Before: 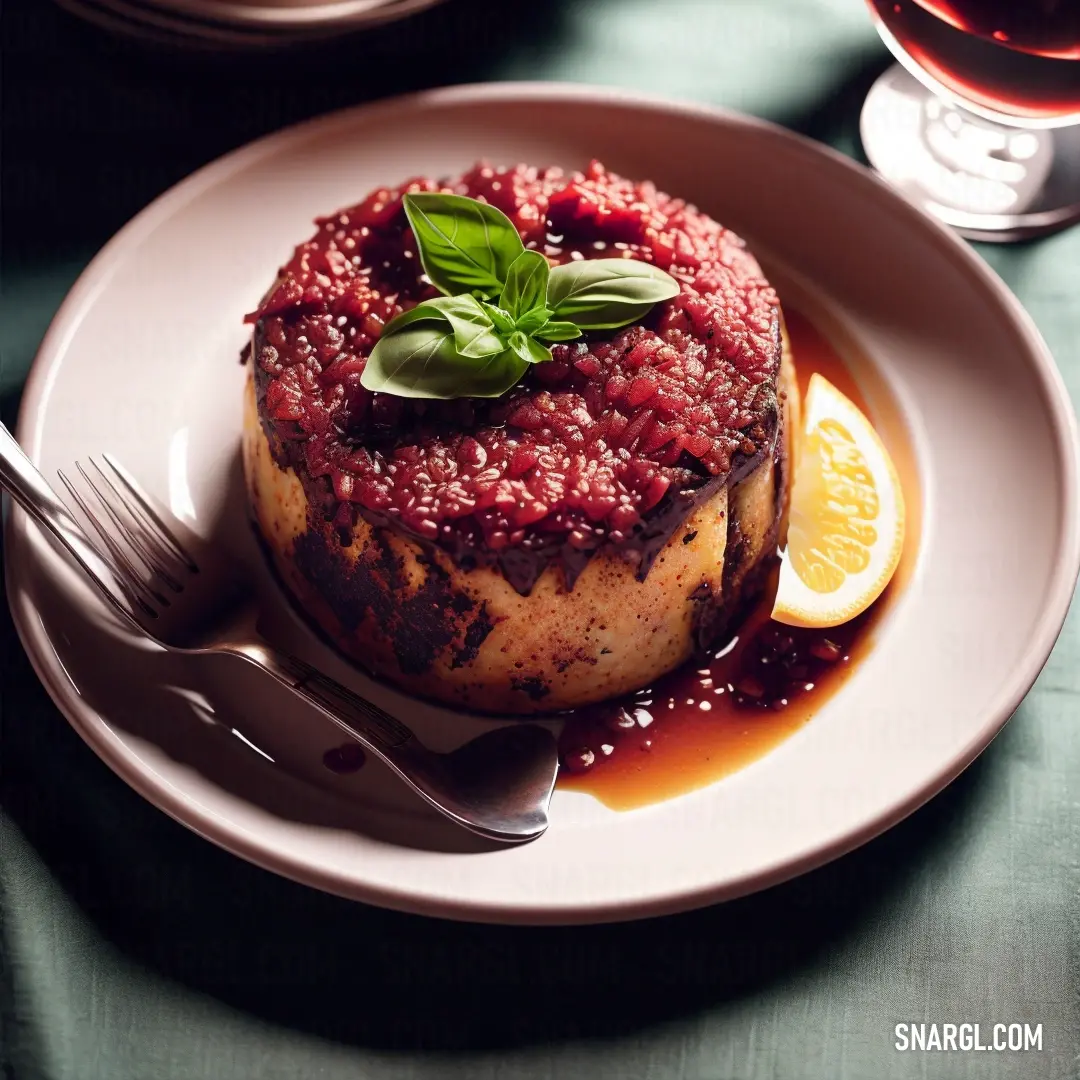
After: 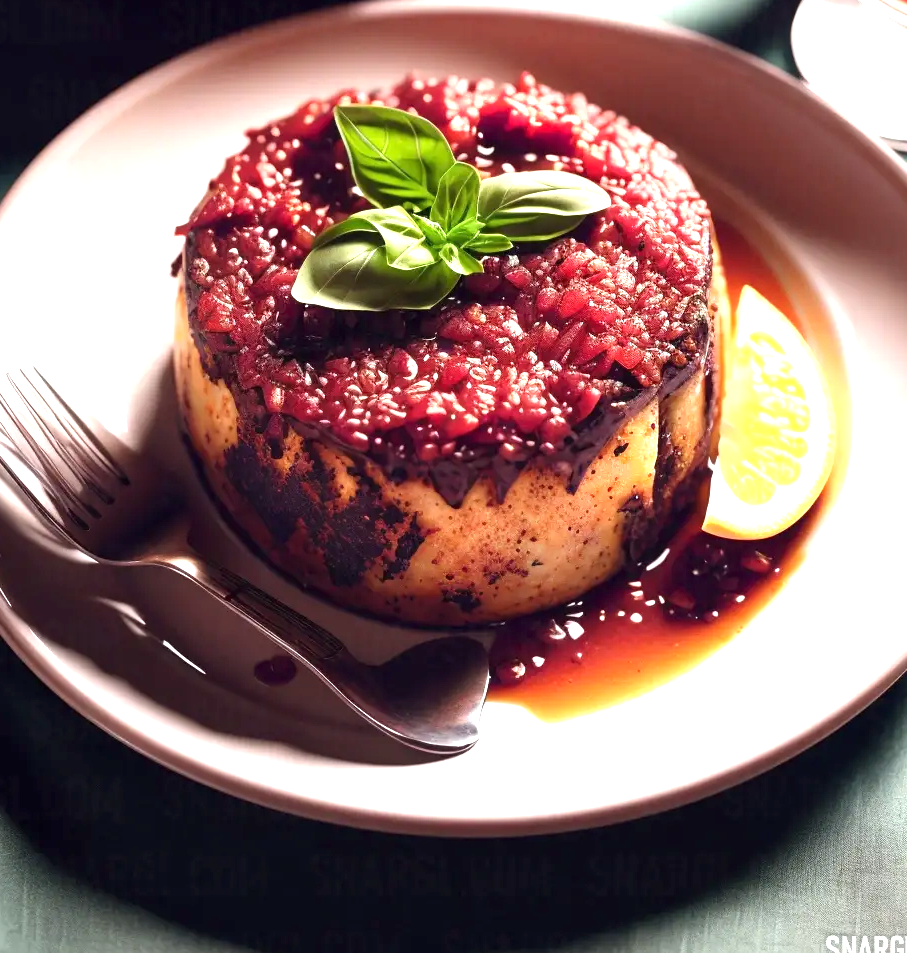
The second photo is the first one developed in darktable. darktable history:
crop: left 6.446%, top 8.188%, right 9.538%, bottom 3.548%
exposure: black level correction 0, exposure 1 EV, compensate exposure bias true, compensate highlight preservation false
